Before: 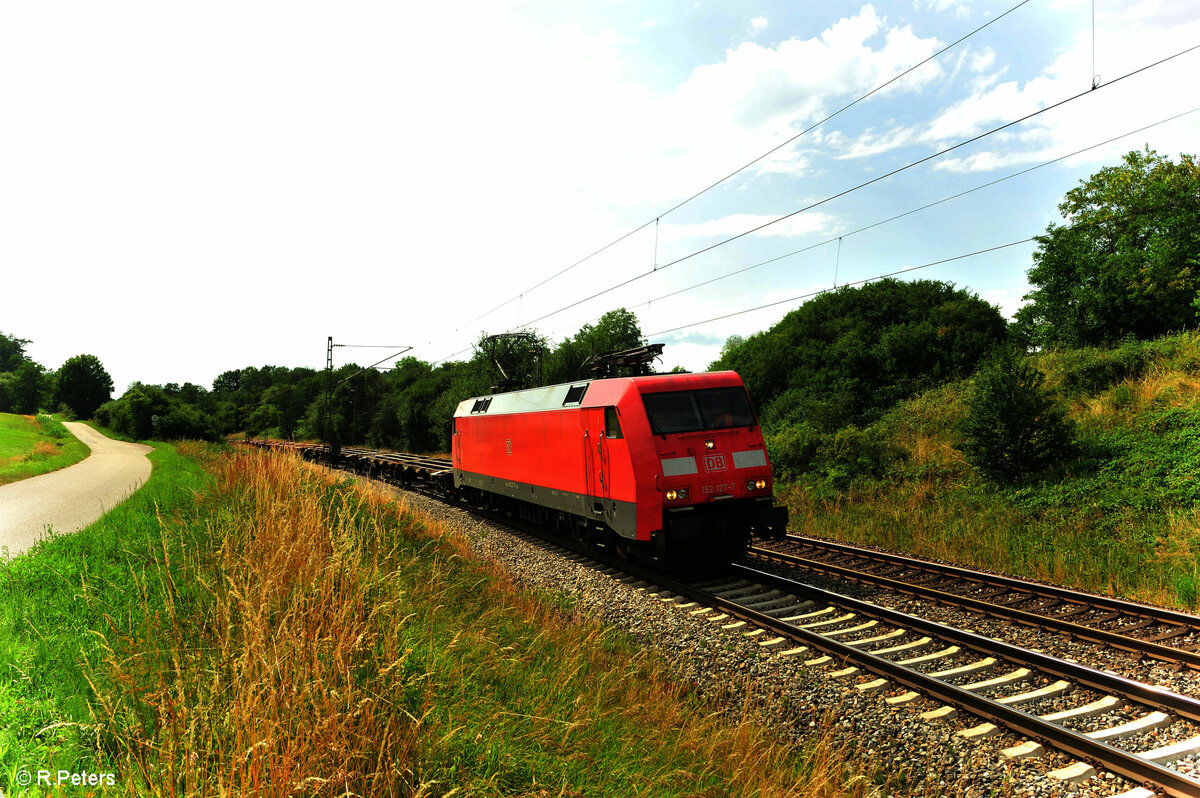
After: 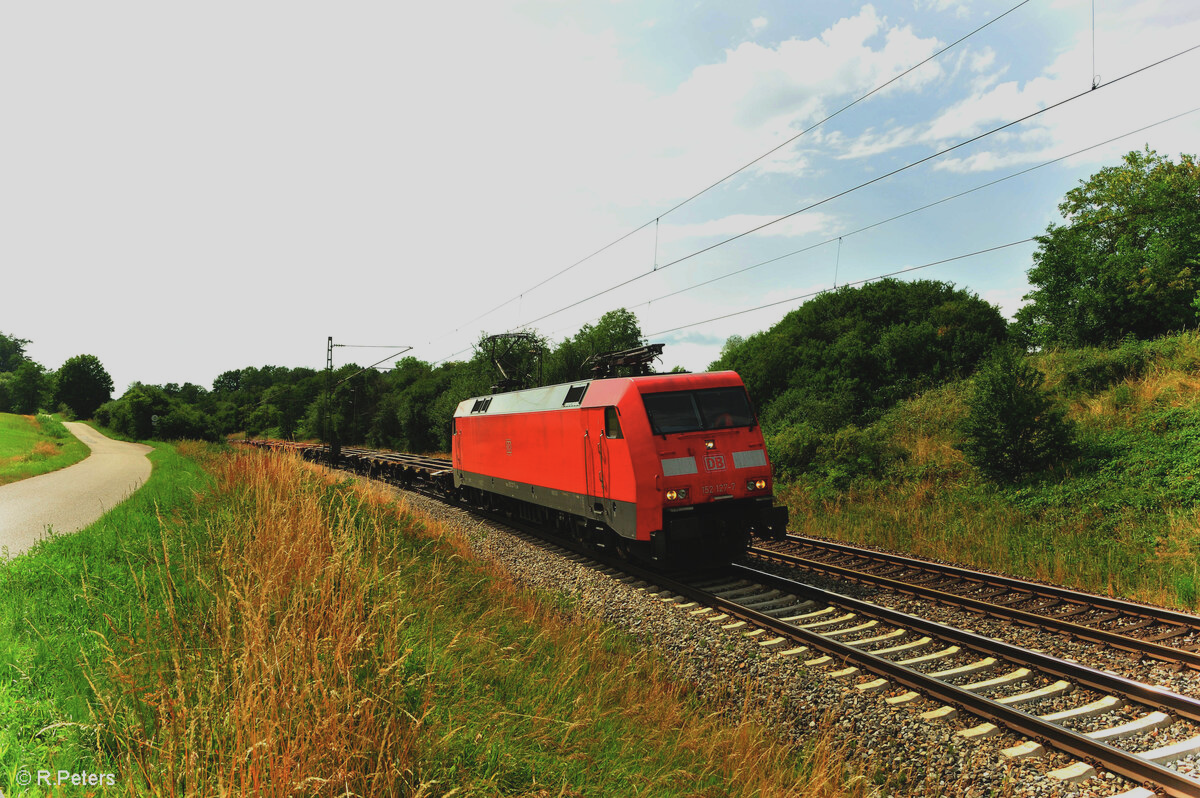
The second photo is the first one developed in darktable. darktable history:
color balance rgb: perceptual saturation grading › global saturation -0.31%, global vibrance -8%, contrast -13%, saturation formula JzAzBz (2021)
contrast brightness saturation: contrast -0.1, saturation -0.1
